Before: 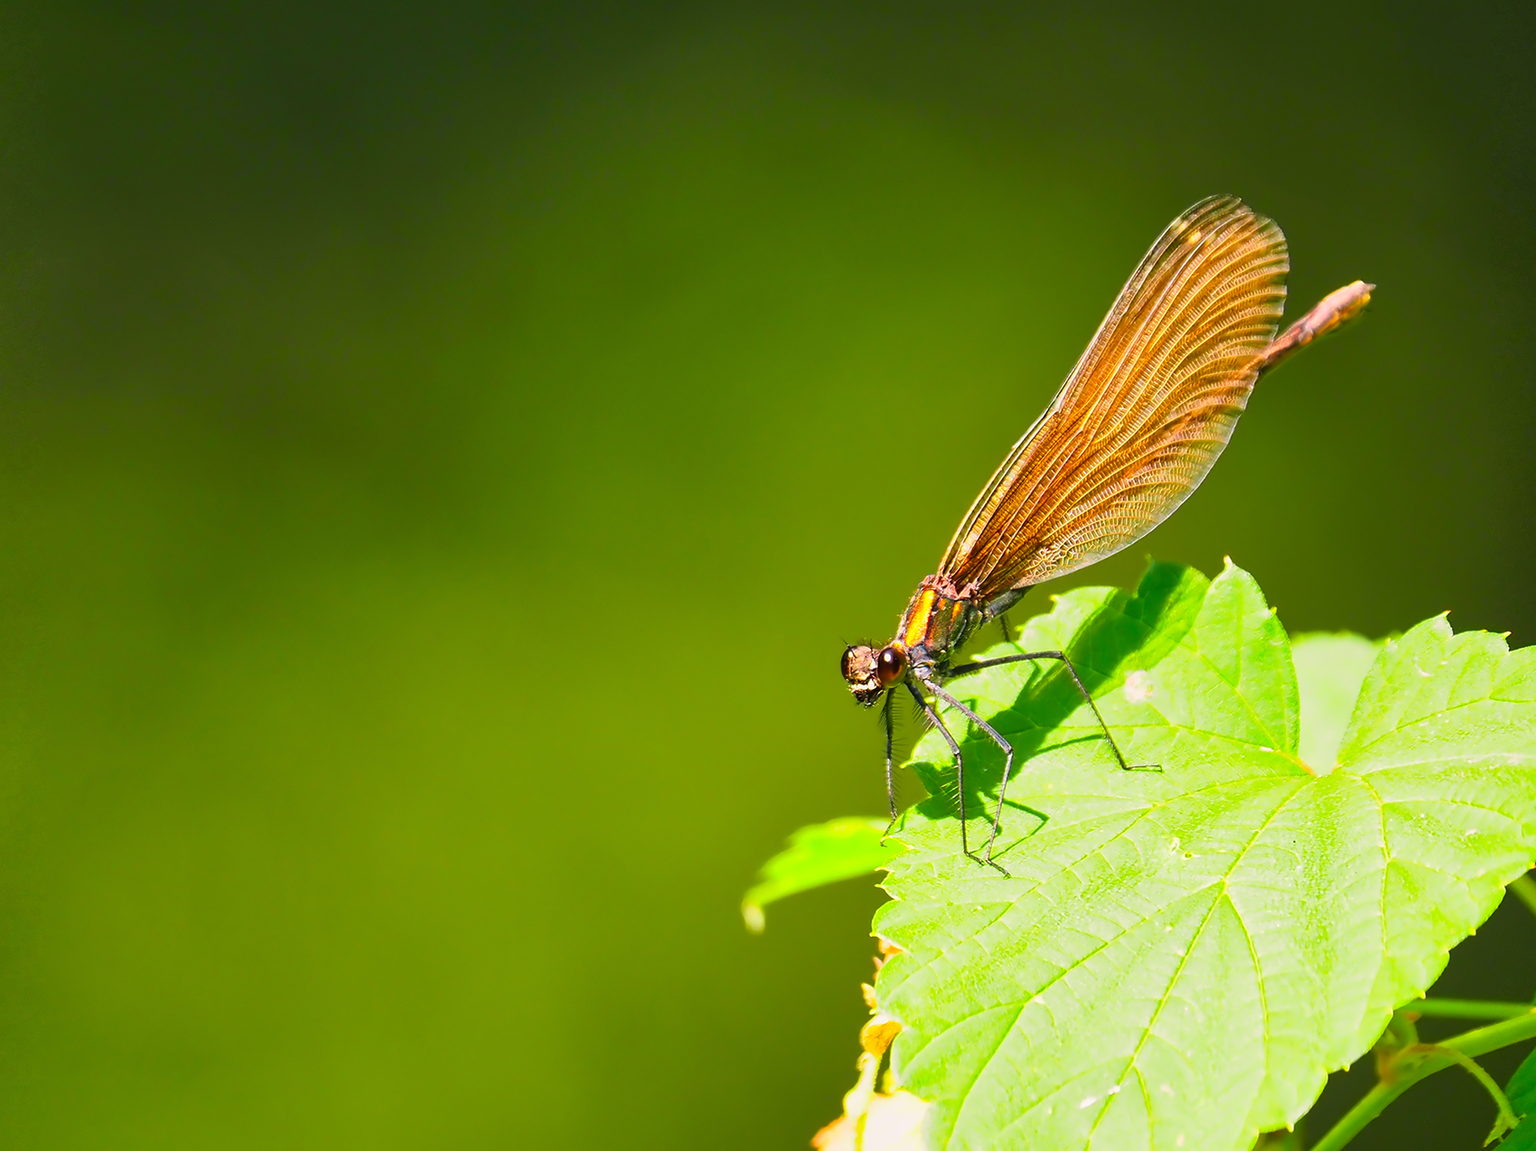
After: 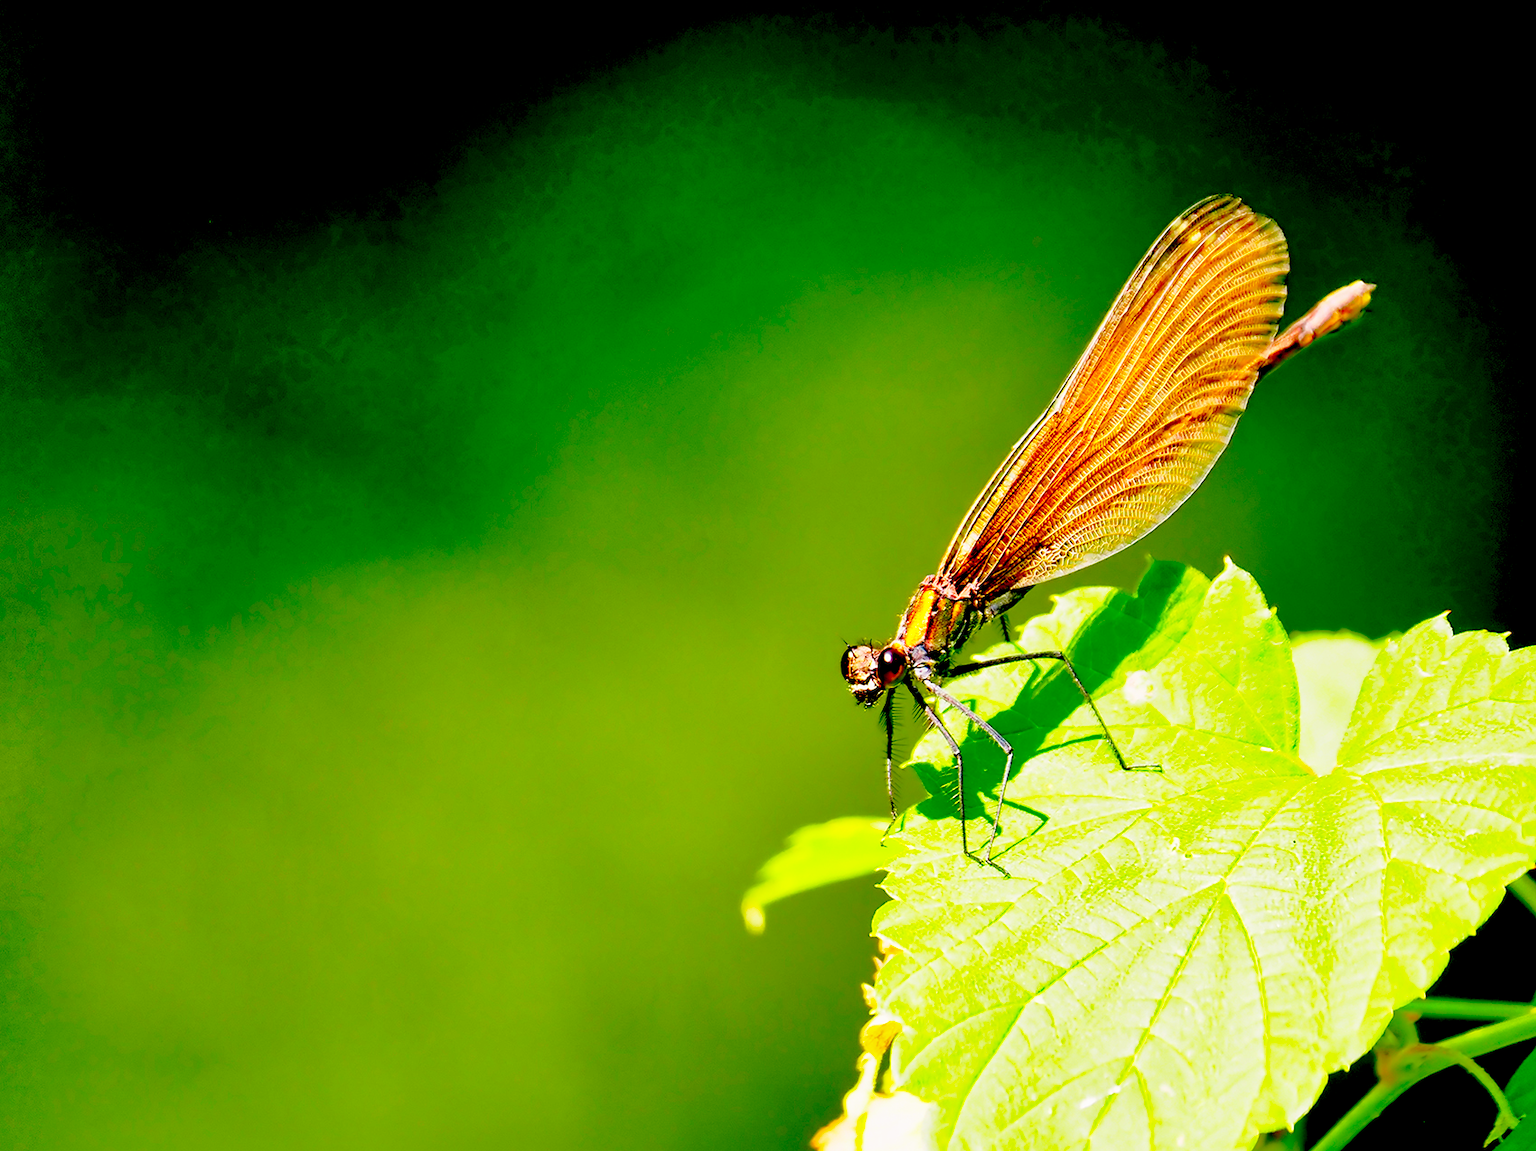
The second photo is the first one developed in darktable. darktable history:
exposure: black level correction 0.056, compensate highlight preservation false
shadows and highlights: on, module defaults
base curve: curves: ch0 [(0, 0) (0.028, 0.03) (0.121, 0.232) (0.46, 0.748) (0.859, 0.968) (1, 1)], preserve colors none
